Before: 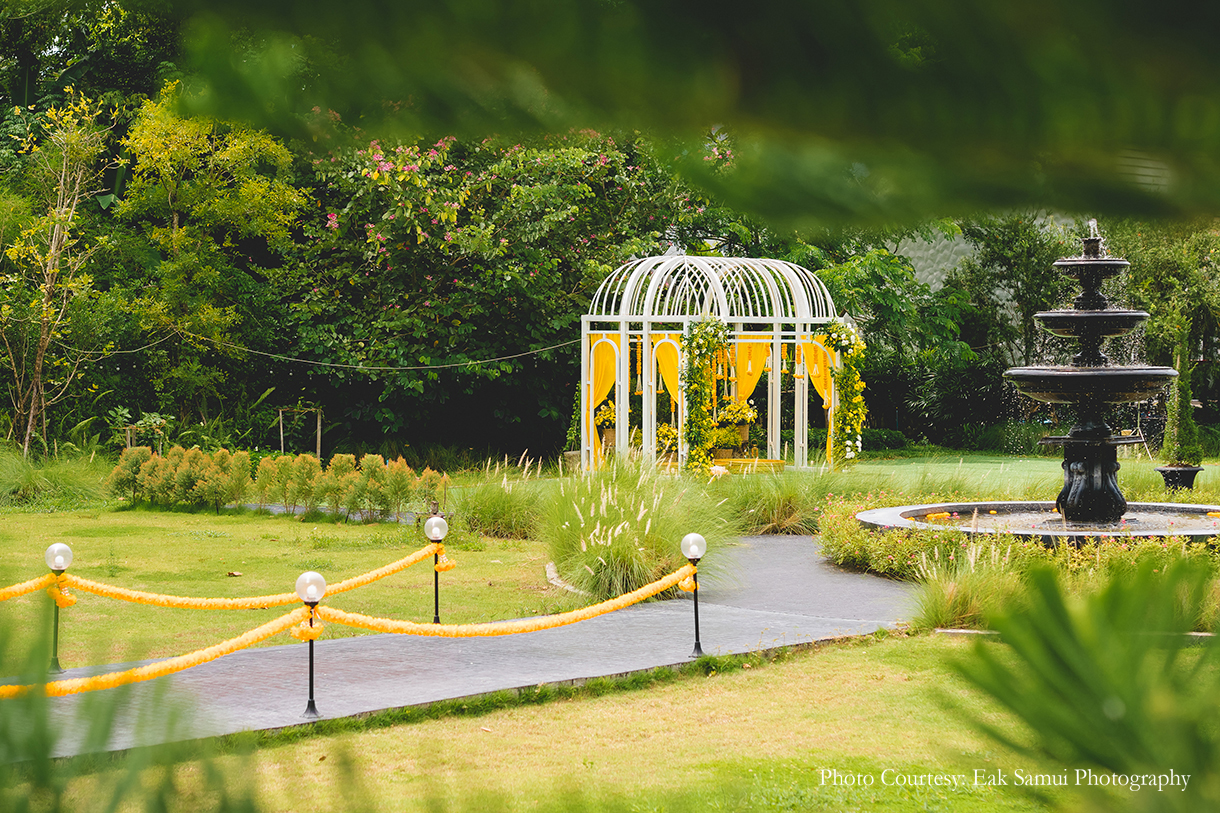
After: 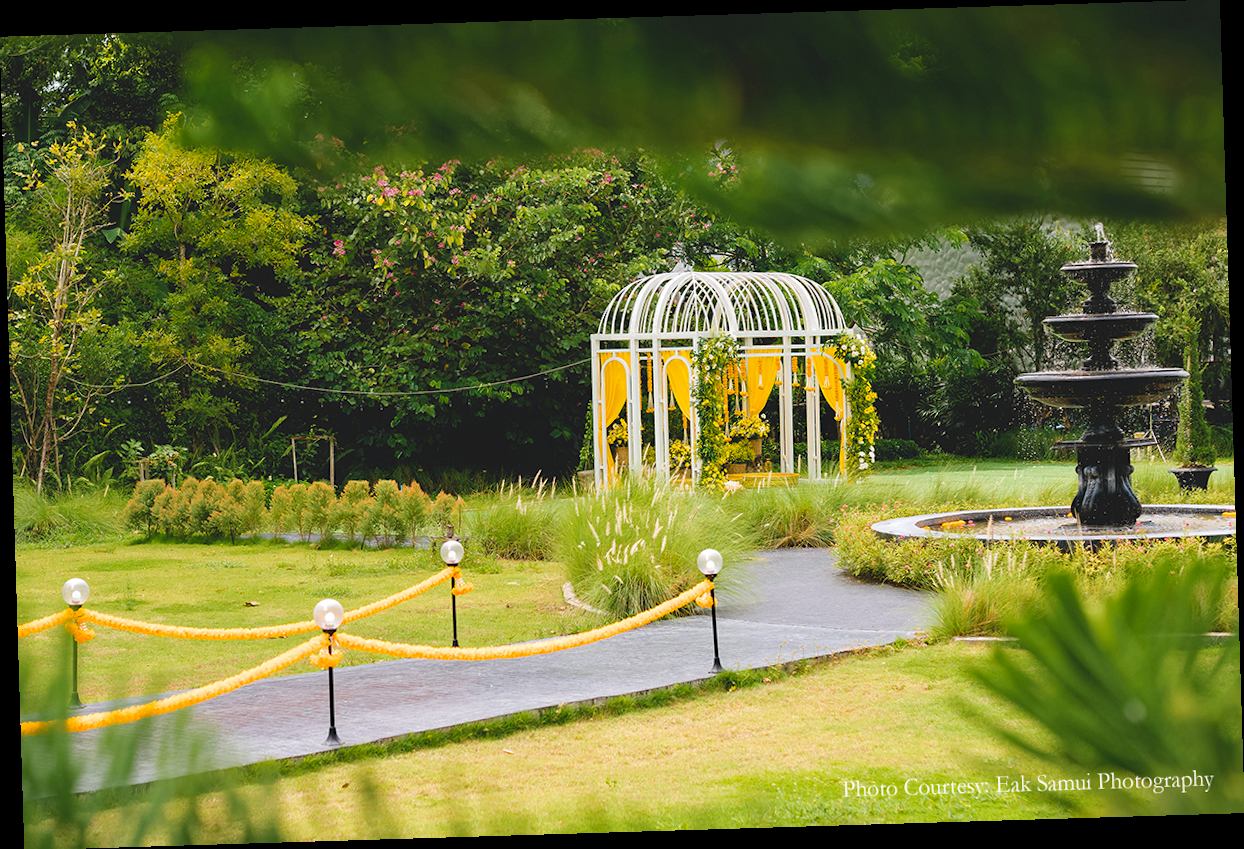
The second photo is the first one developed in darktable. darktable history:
rotate and perspective: rotation -1.75°, automatic cropping off
haze removal: compatibility mode true, adaptive false
